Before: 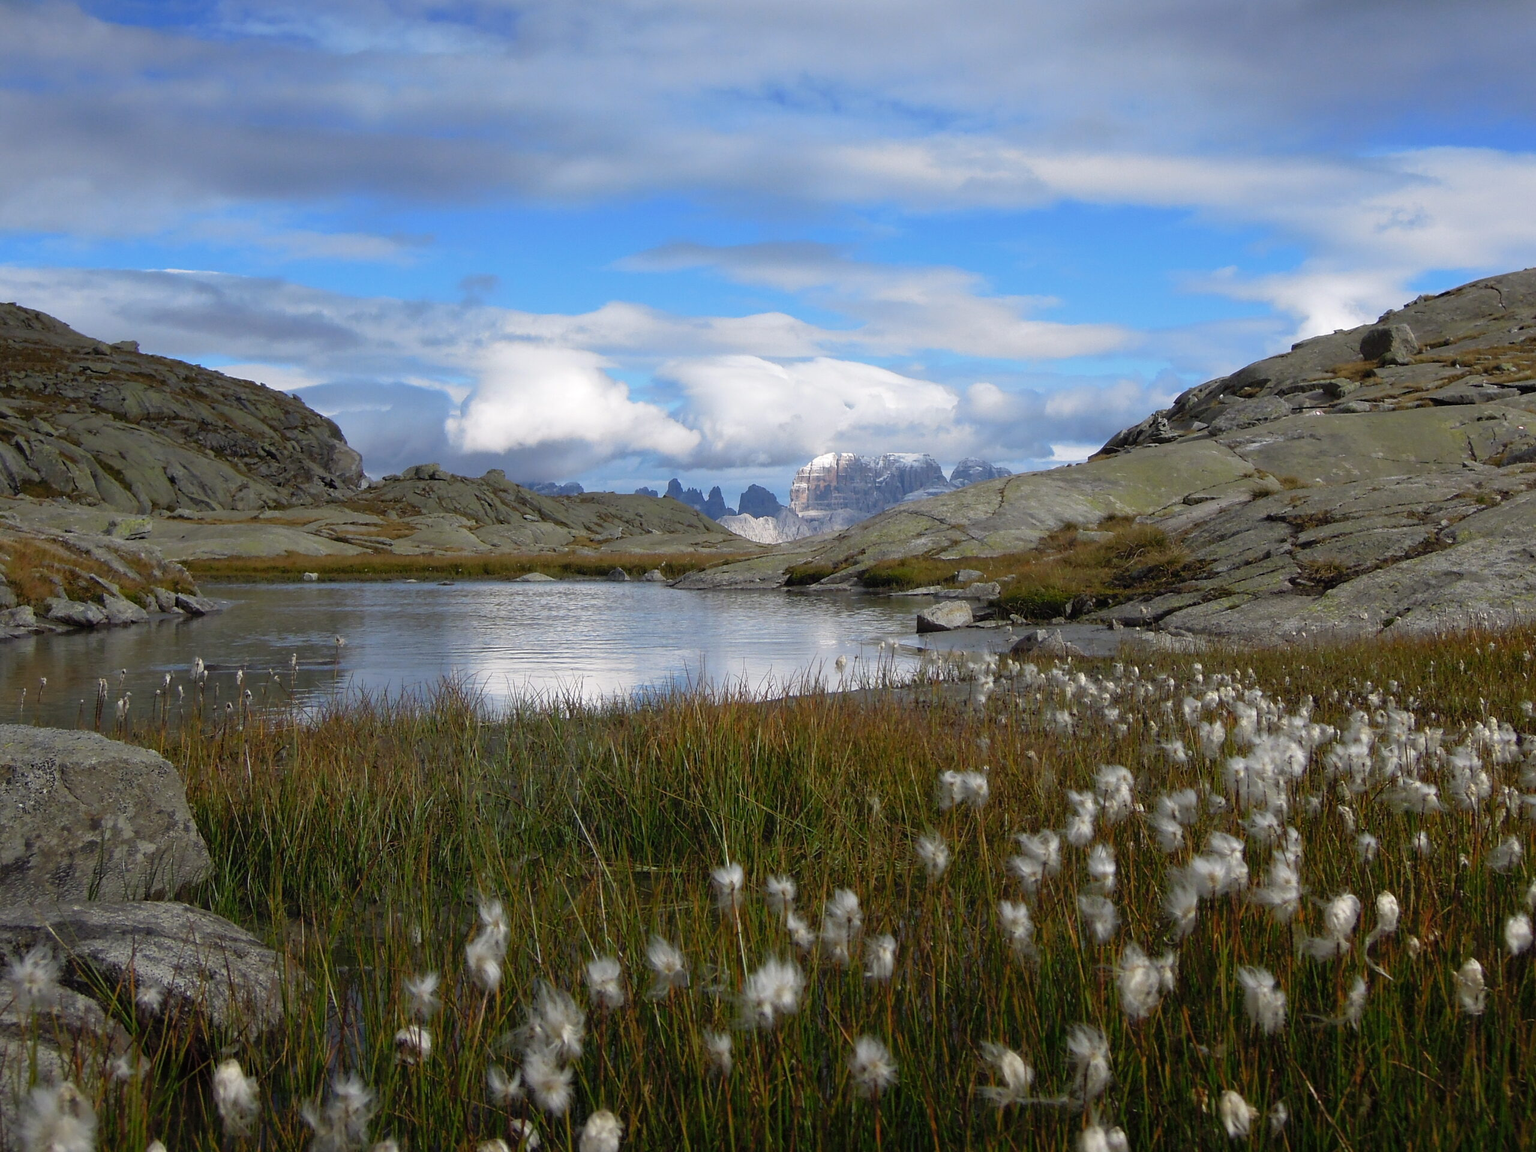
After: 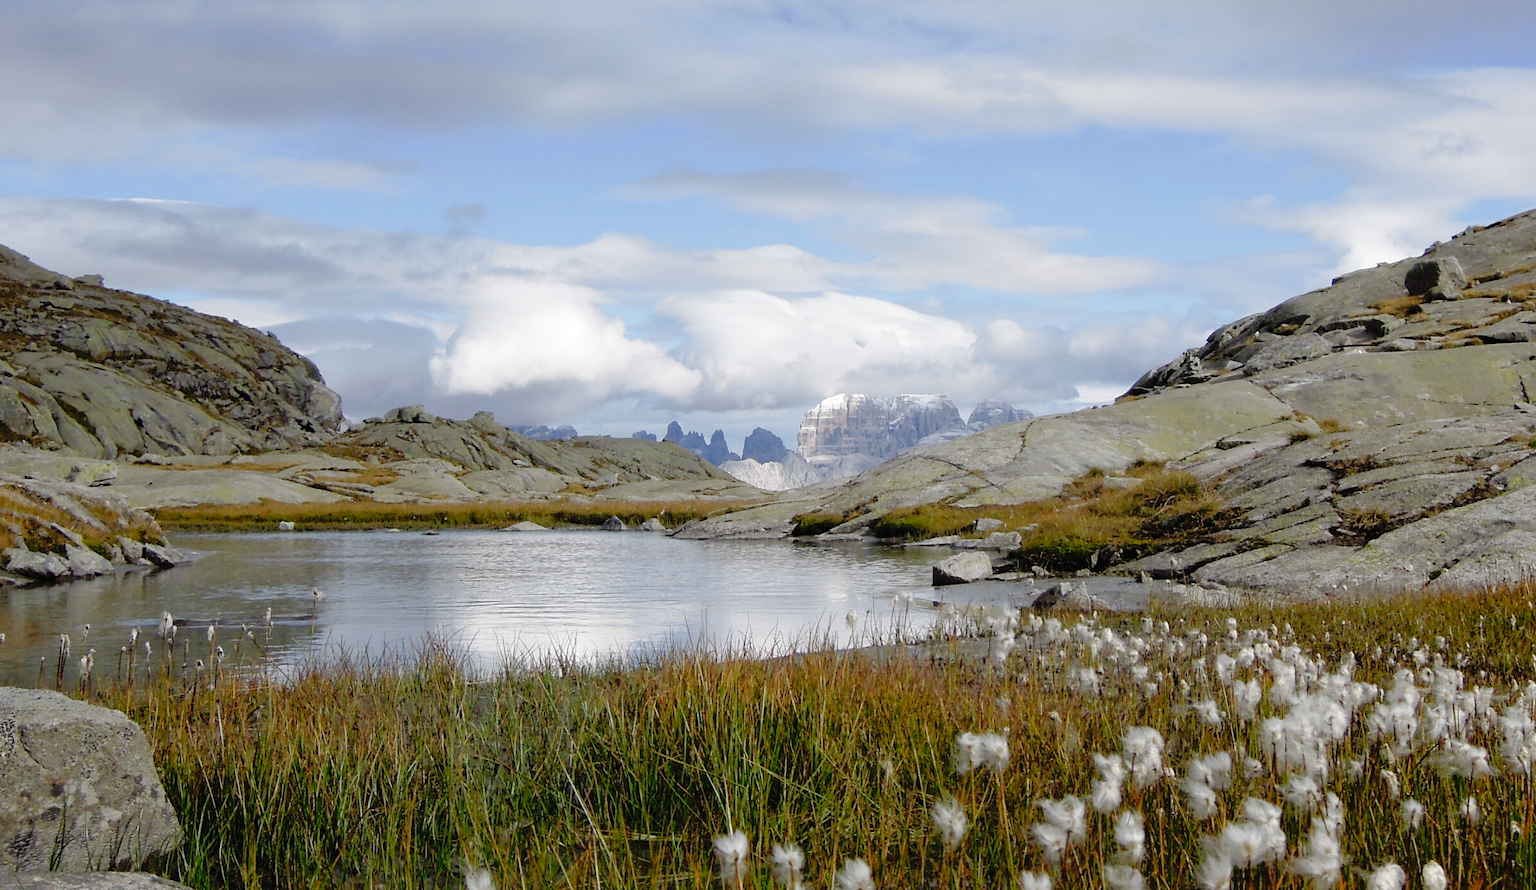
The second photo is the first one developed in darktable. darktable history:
contrast brightness saturation: contrast 0.06, brightness -0.01, saturation -0.23
tone curve: curves: ch0 [(0, 0) (0.003, 0.013) (0.011, 0.012) (0.025, 0.011) (0.044, 0.016) (0.069, 0.029) (0.1, 0.045) (0.136, 0.074) (0.177, 0.123) (0.224, 0.207) (0.277, 0.313) (0.335, 0.414) (0.399, 0.509) (0.468, 0.599) (0.543, 0.663) (0.623, 0.728) (0.709, 0.79) (0.801, 0.854) (0.898, 0.925) (1, 1)], preserve colors none
rgb curve: curves: ch0 [(0, 0) (0.053, 0.068) (0.122, 0.128) (1, 1)]
crop: left 2.737%, top 7.287%, right 3.421%, bottom 20.179%
